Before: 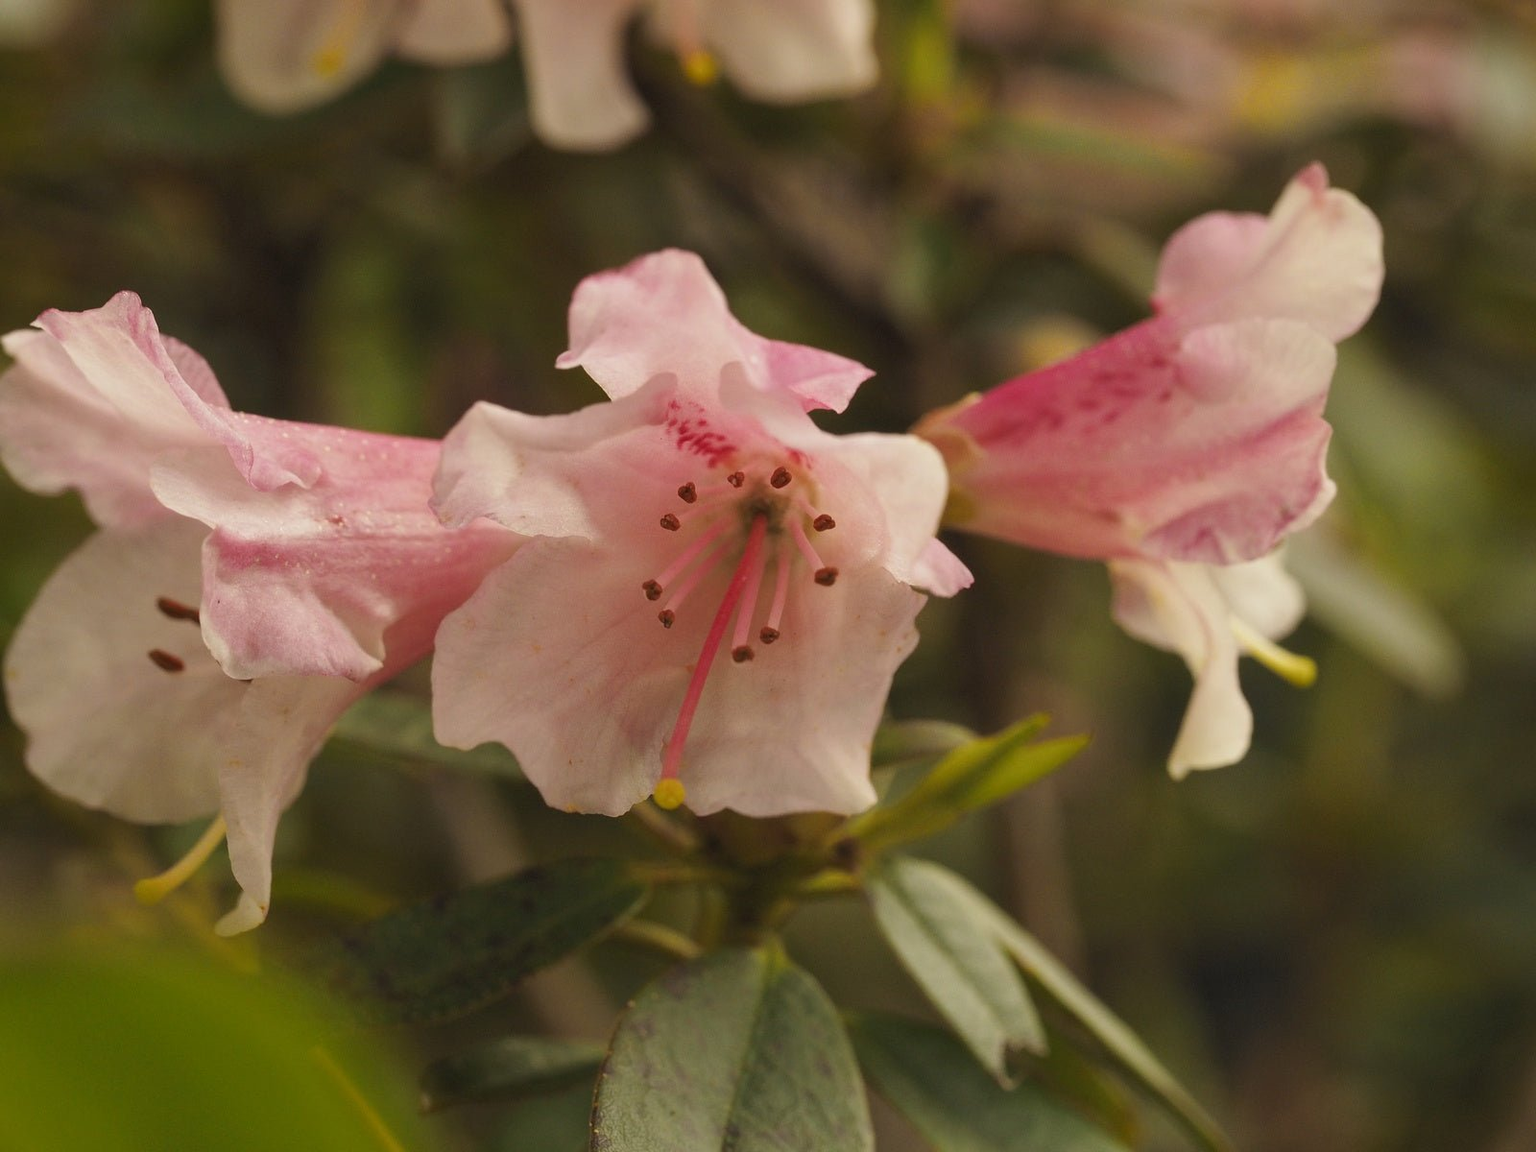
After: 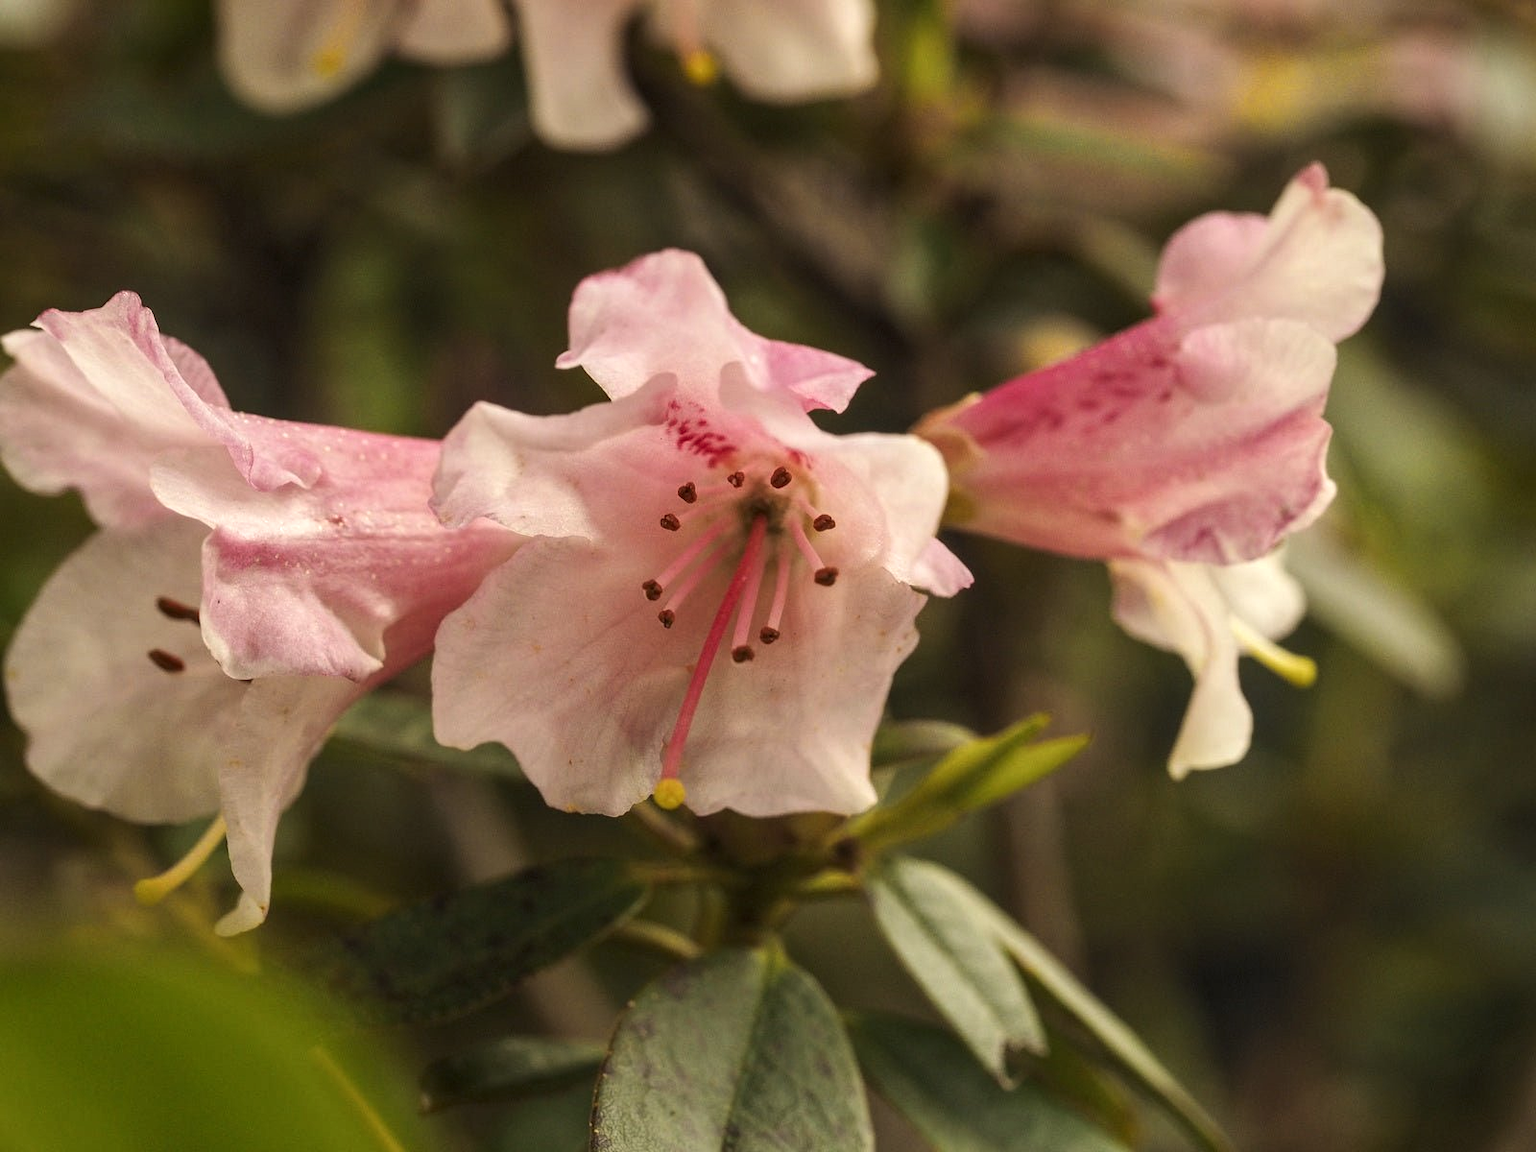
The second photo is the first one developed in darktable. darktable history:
local contrast: on, module defaults
tone equalizer: -8 EV -0.417 EV, -7 EV -0.389 EV, -6 EV -0.333 EV, -5 EV -0.222 EV, -3 EV 0.222 EV, -2 EV 0.333 EV, -1 EV 0.389 EV, +0 EV 0.417 EV, edges refinement/feathering 500, mask exposure compensation -1.57 EV, preserve details no
exposure: exposure 0.014 EV, compensate highlight preservation false
